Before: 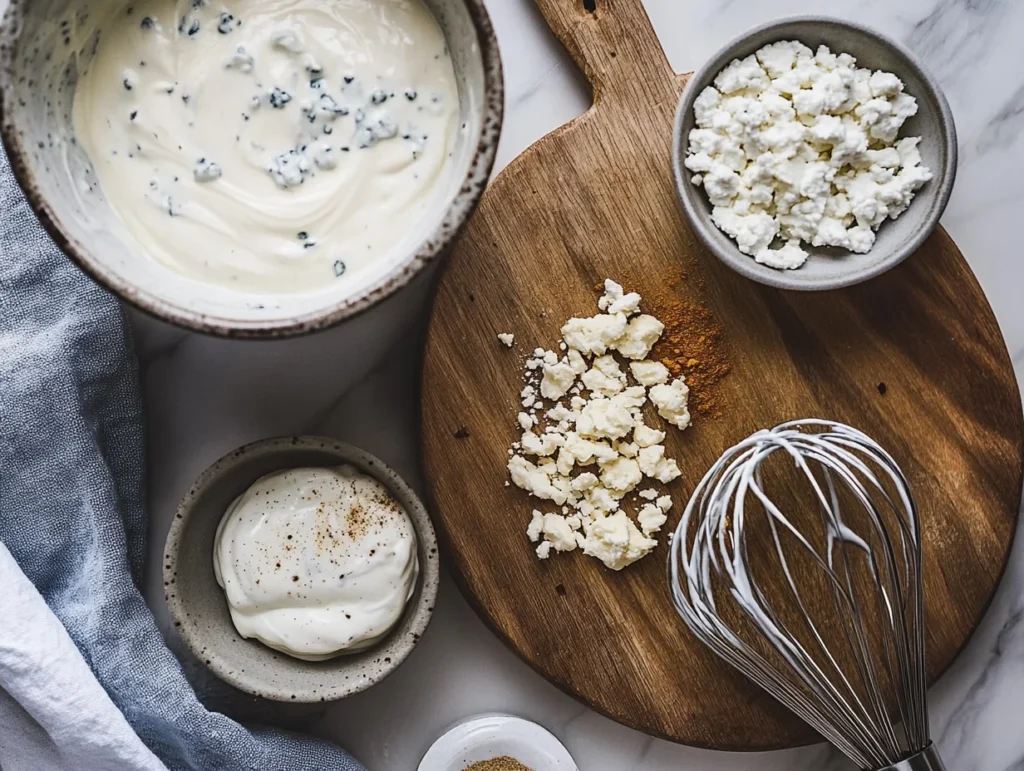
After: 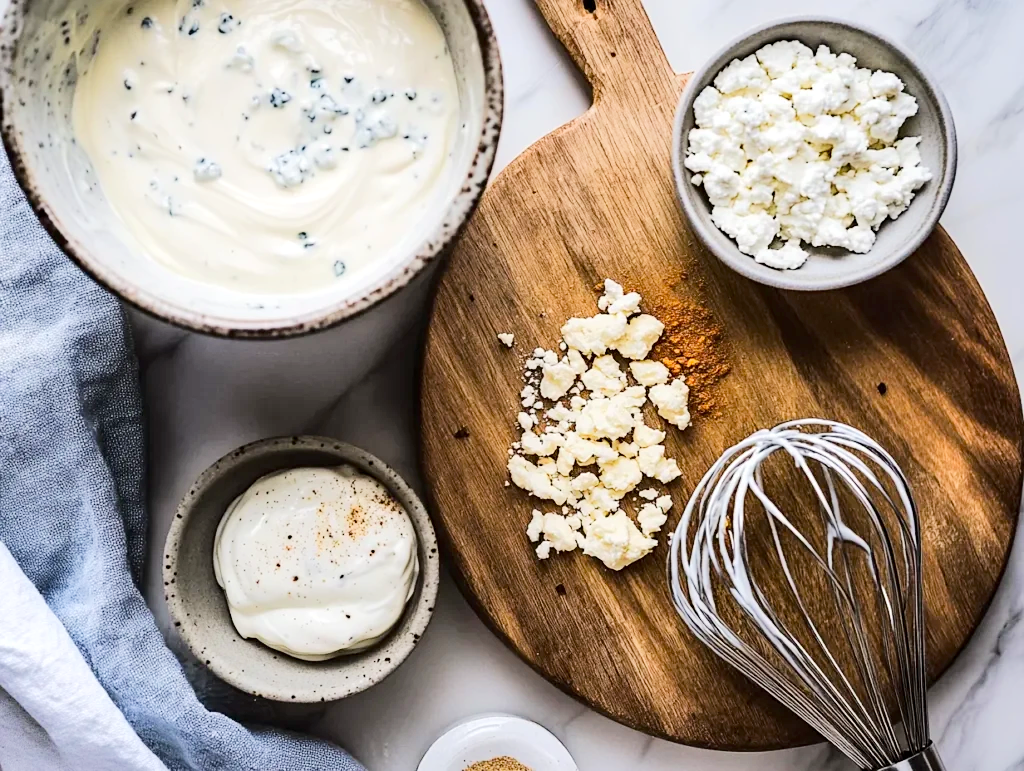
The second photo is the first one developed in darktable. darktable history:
exposure: black level correction 0.008, exposure 0.096 EV, compensate exposure bias true, compensate highlight preservation false
tone equalizer: -7 EV 0.15 EV, -6 EV 0.598 EV, -5 EV 1.12 EV, -4 EV 1.31 EV, -3 EV 1.16 EV, -2 EV 0.6 EV, -1 EV 0.155 EV, edges refinement/feathering 500, mask exposure compensation -1.57 EV, preserve details no
